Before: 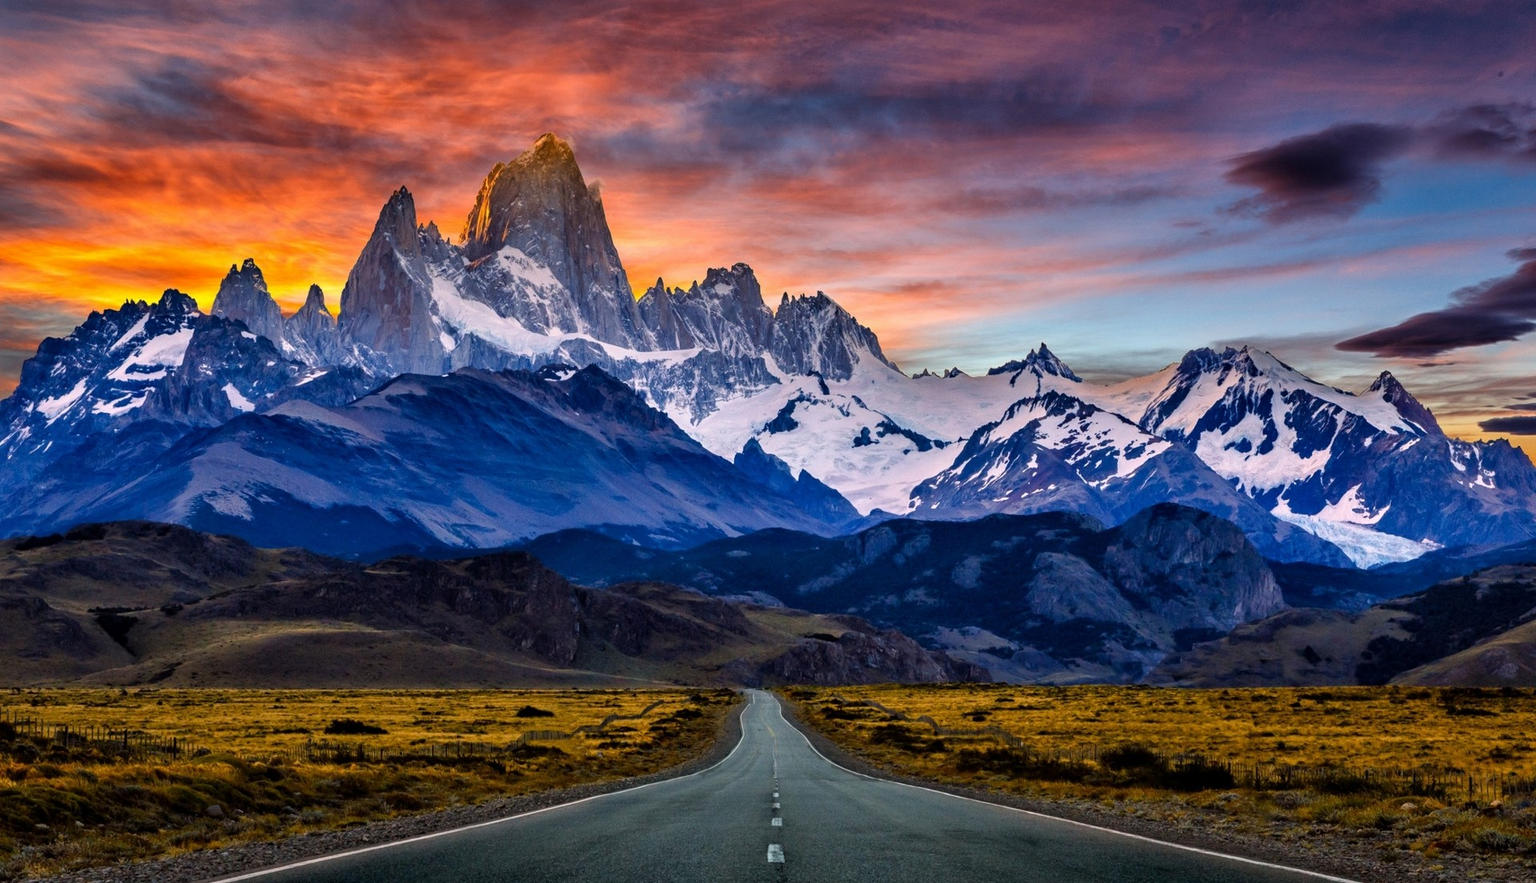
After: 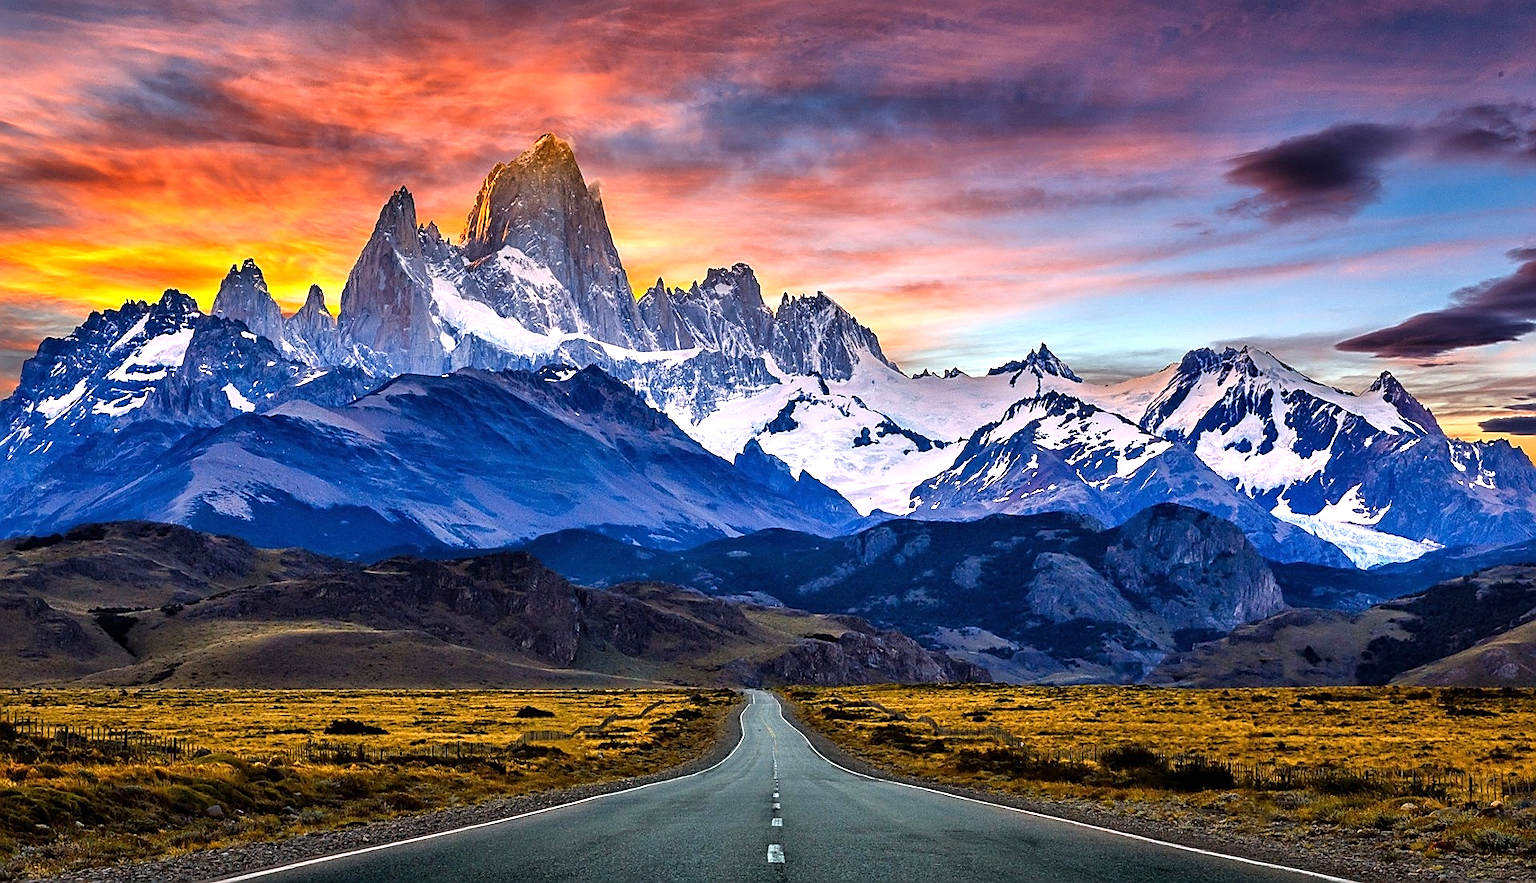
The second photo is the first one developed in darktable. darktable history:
exposure: black level correction 0, exposure 0.697 EV, compensate highlight preservation false
sharpen: radius 1.351, amount 1.248, threshold 0.621
